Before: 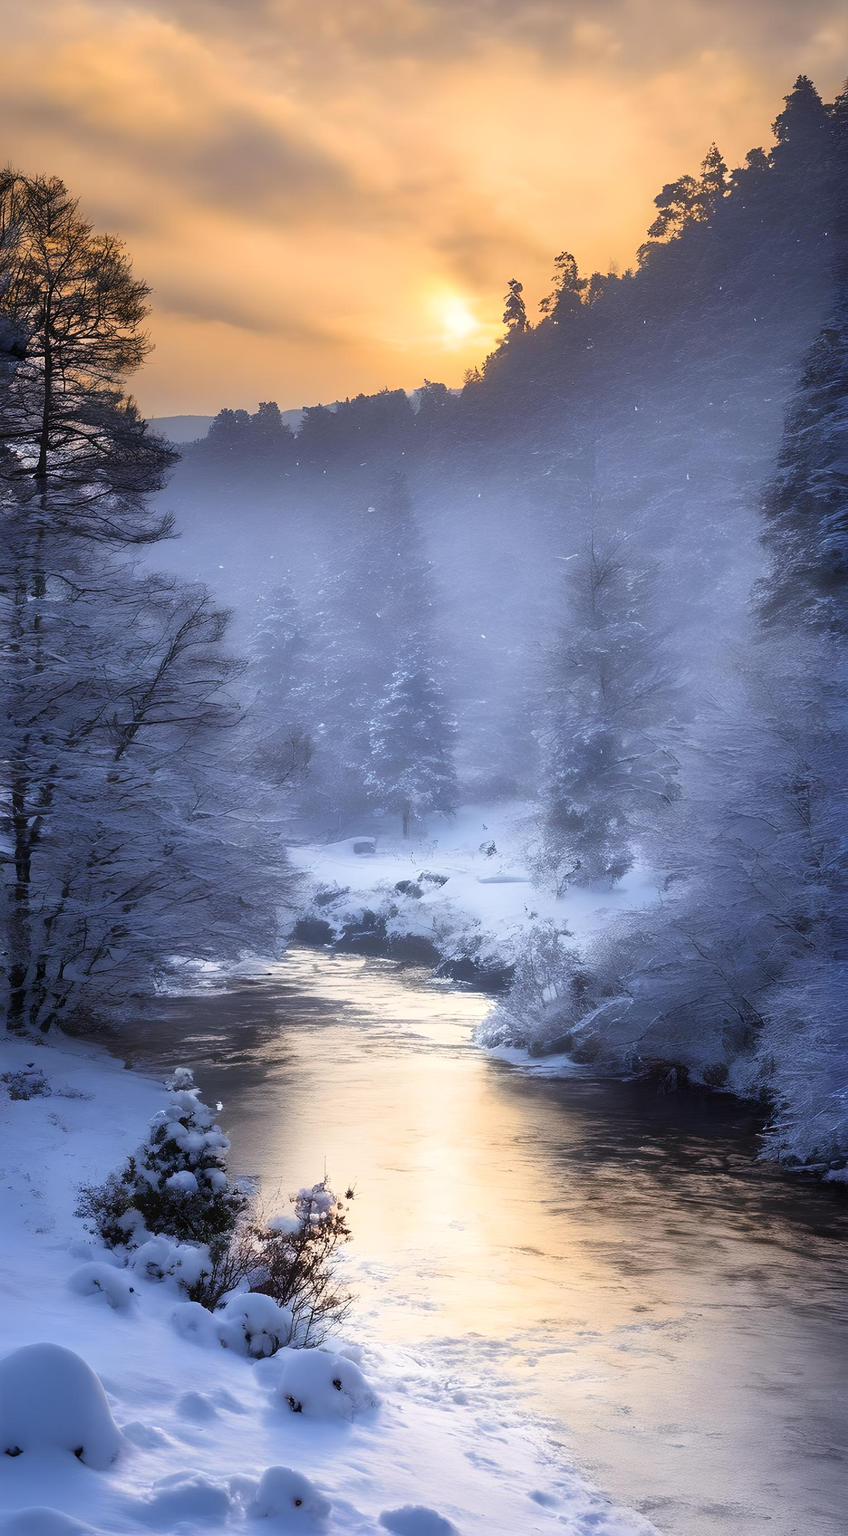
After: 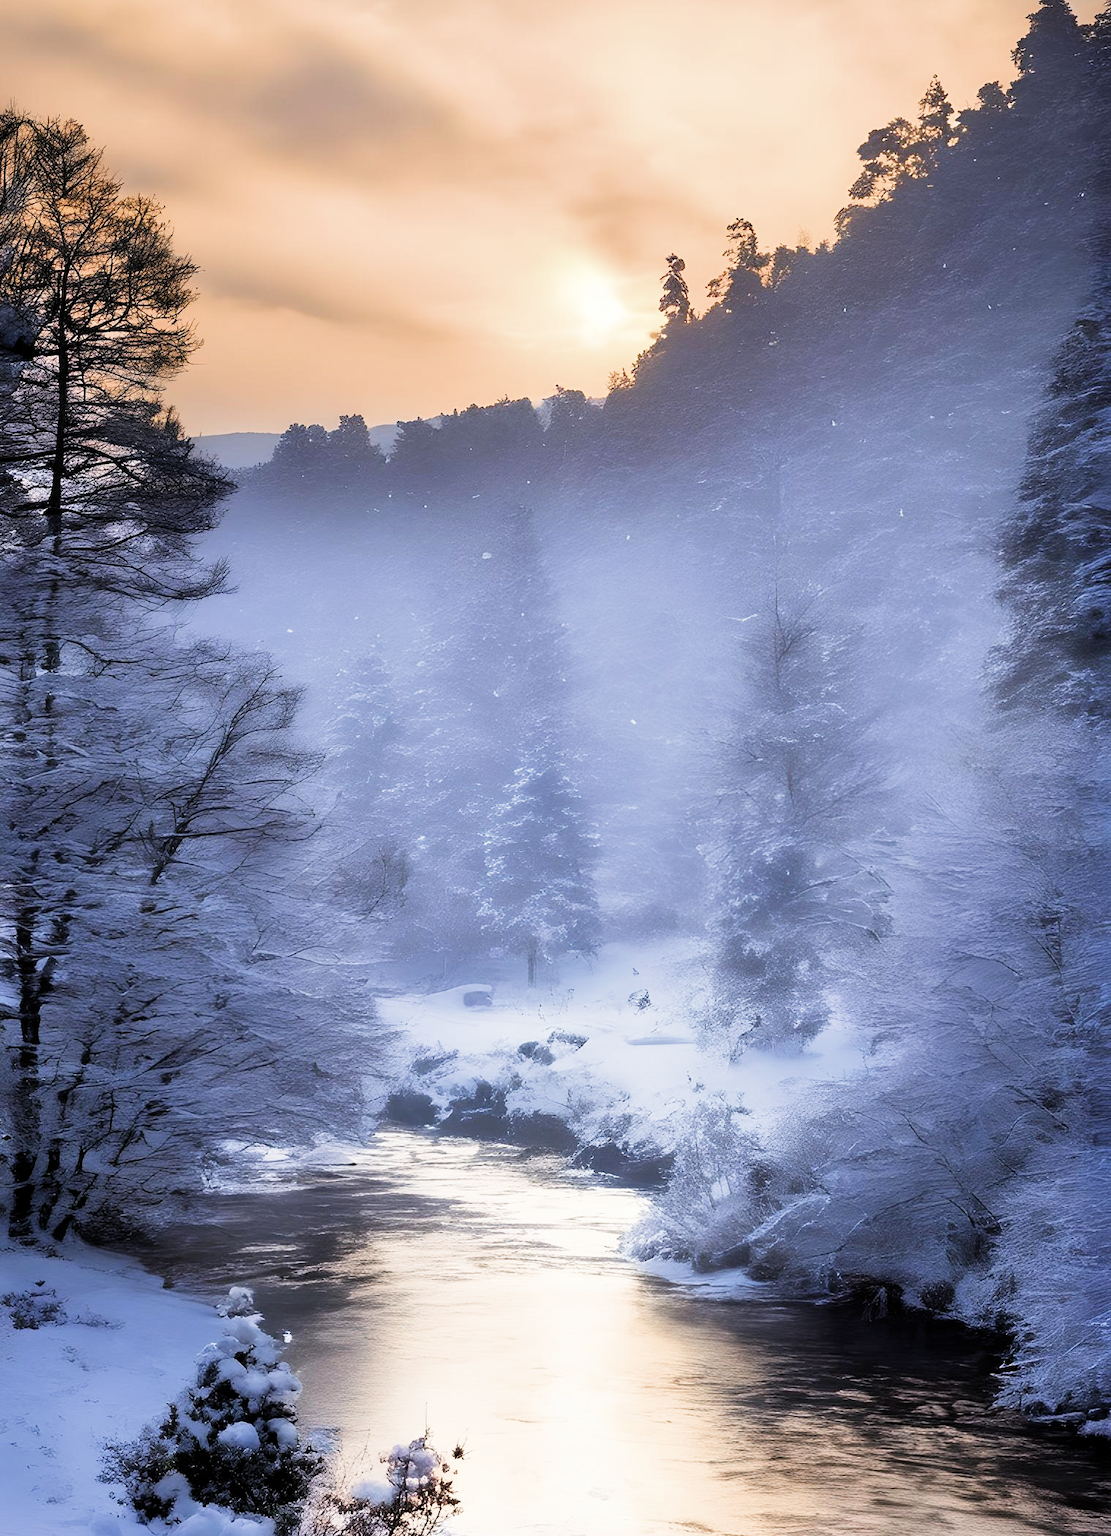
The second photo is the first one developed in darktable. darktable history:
filmic rgb: middle gray luminance 12.92%, black relative exposure -10.21 EV, white relative exposure 3.47 EV, target black luminance 0%, hardness 5.69, latitude 44.71%, contrast 1.219, highlights saturation mix 5.18%, shadows ↔ highlights balance 27.43%, add noise in highlights 0, color science v3 (2019), use custom middle-gray values true, iterations of high-quality reconstruction 10, contrast in highlights soft
crop: top 5.592%, bottom 18.043%
shadows and highlights: shadows 37.03, highlights -27.52, soften with gaussian
